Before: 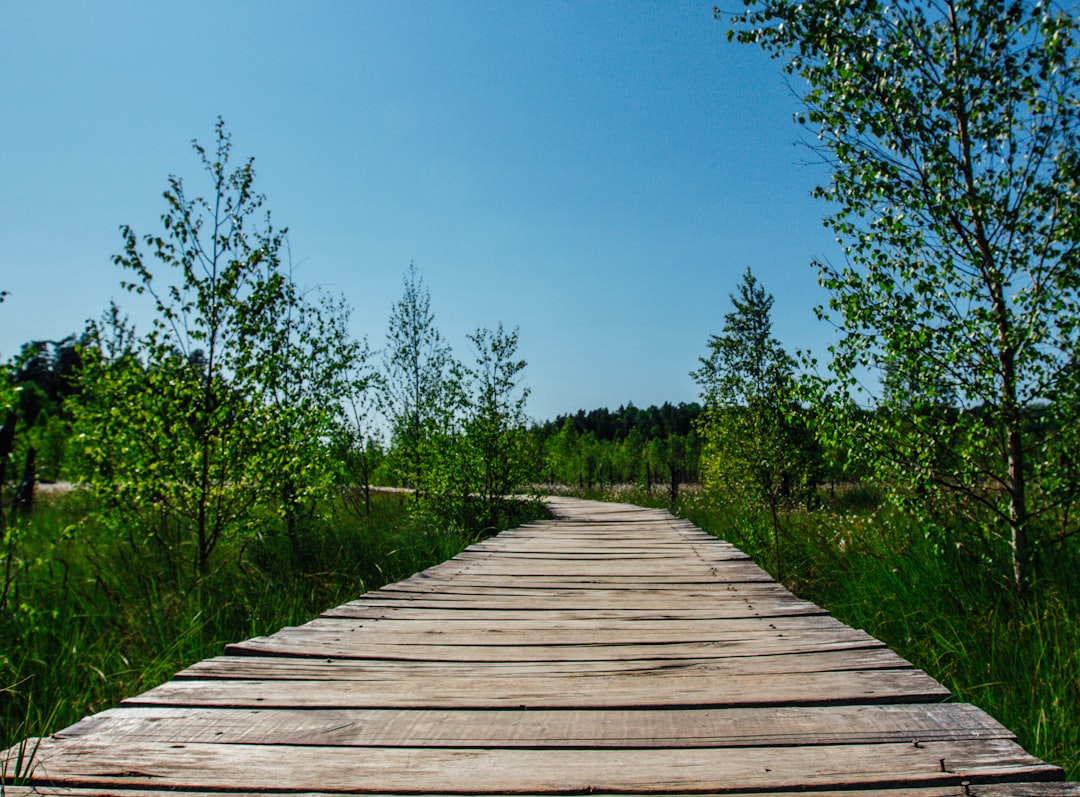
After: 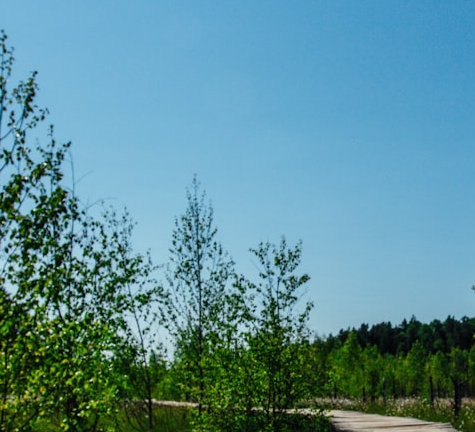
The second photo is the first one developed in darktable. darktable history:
crop: left 20.126%, top 10.888%, right 35.842%, bottom 34.879%
